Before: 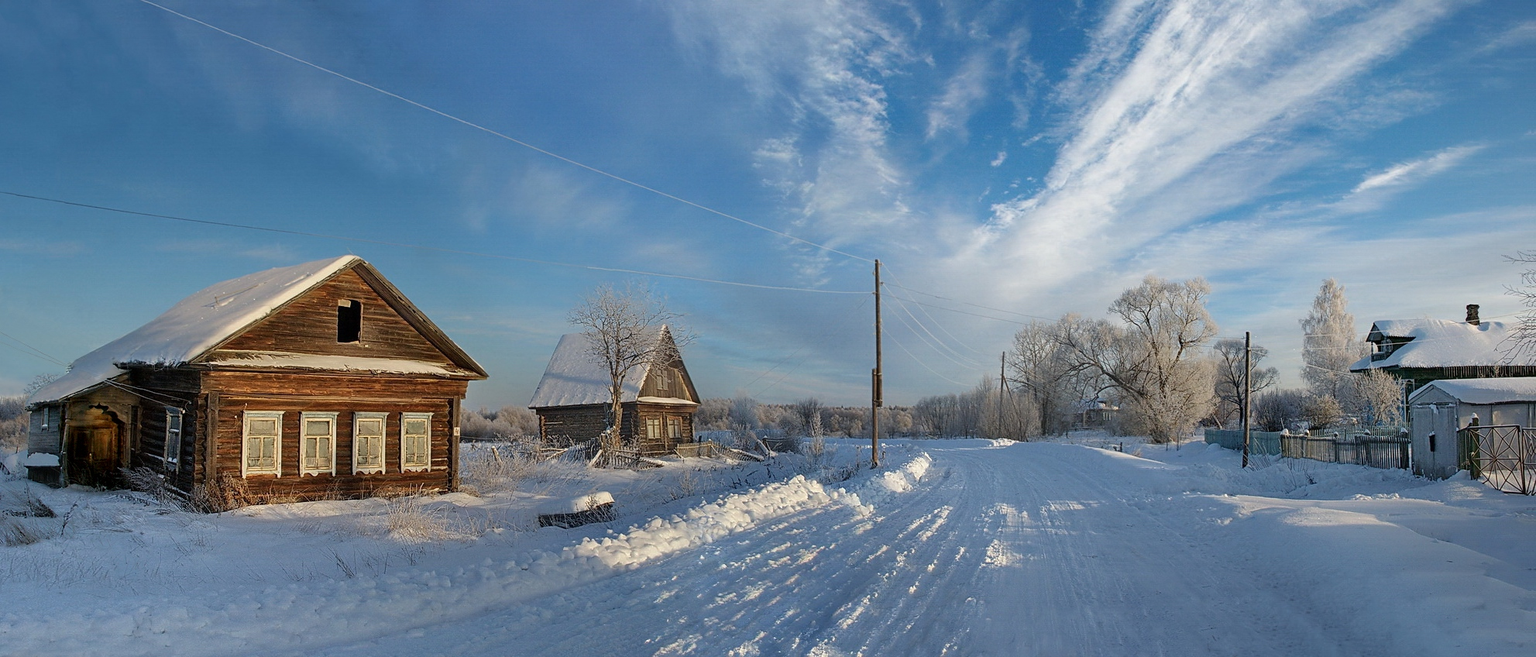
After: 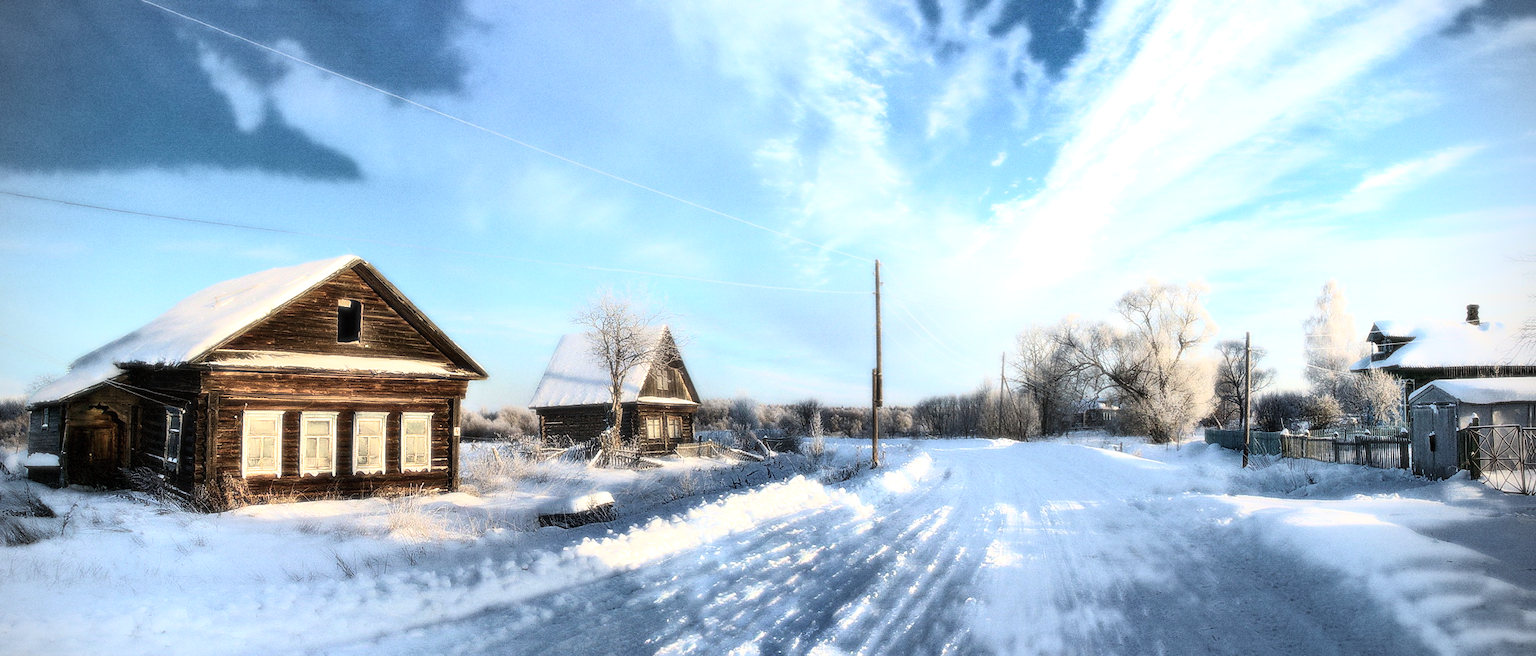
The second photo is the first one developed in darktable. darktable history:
vignetting: dithering 8-bit output, unbound false
exposure: exposure -0.116 EV, compensate exposure bias true, compensate highlight preservation false
grain: coarseness 0.09 ISO
velvia: on, module defaults
tone equalizer: -8 EV -1.08 EV, -7 EV -1.01 EV, -6 EV -0.867 EV, -5 EV -0.578 EV, -3 EV 0.578 EV, -2 EV 0.867 EV, -1 EV 1.01 EV, +0 EV 1.08 EV, edges refinement/feathering 500, mask exposure compensation -1.57 EV, preserve details no
bloom: size 0%, threshold 54.82%, strength 8.31%
color correction: saturation 0.8
tone curve: curves: ch0 [(0, 0) (0.003, 0.014) (0.011, 0.019) (0.025, 0.029) (0.044, 0.047) (0.069, 0.071) (0.1, 0.101) (0.136, 0.131) (0.177, 0.166) (0.224, 0.212) (0.277, 0.263) (0.335, 0.32) (0.399, 0.387) (0.468, 0.459) (0.543, 0.541) (0.623, 0.626) (0.709, 0.717) (0.801, 0.813) (0.898, 0.909) (1, 1)], preserve colors none
